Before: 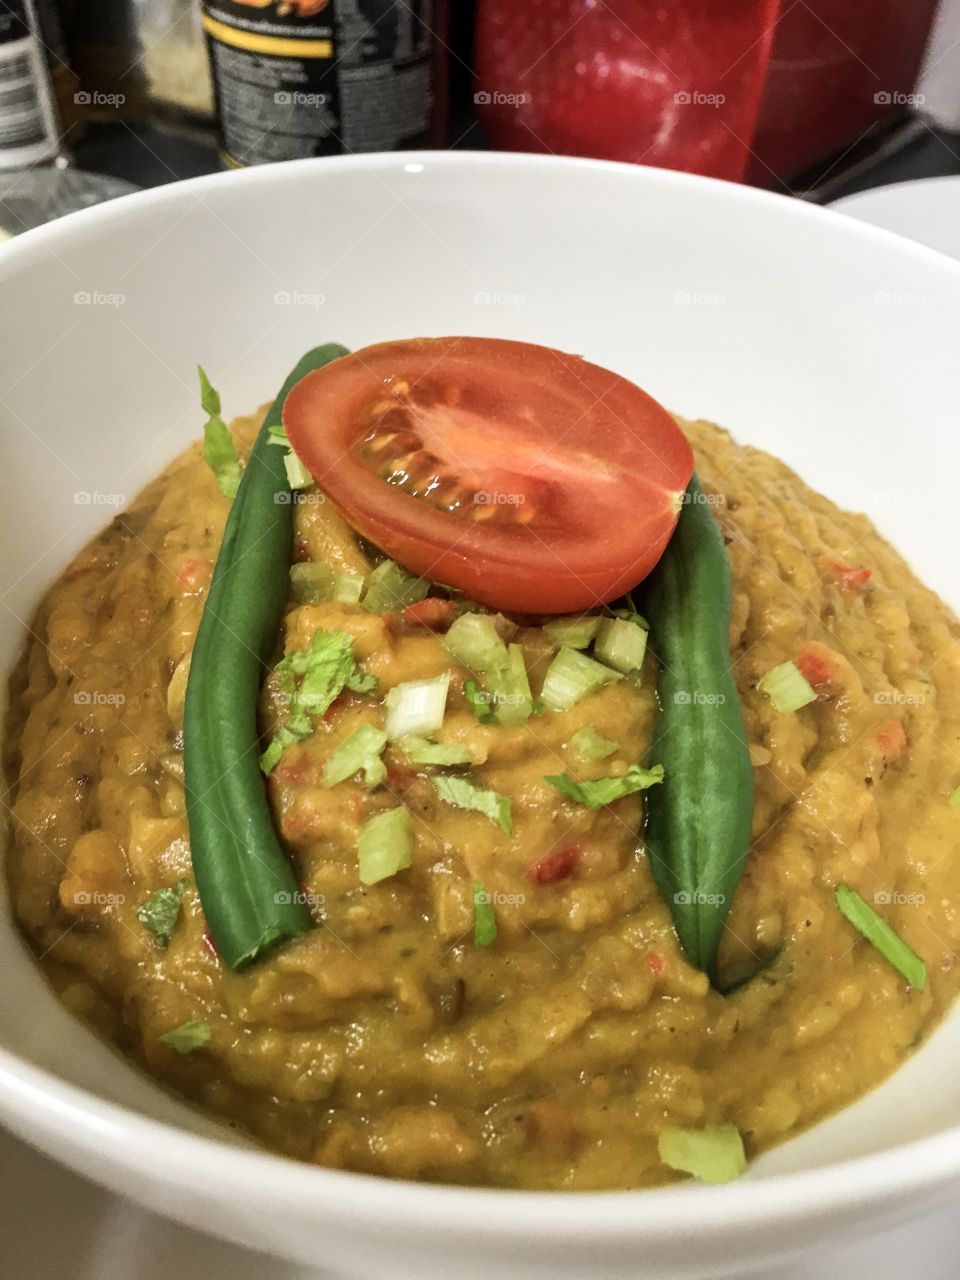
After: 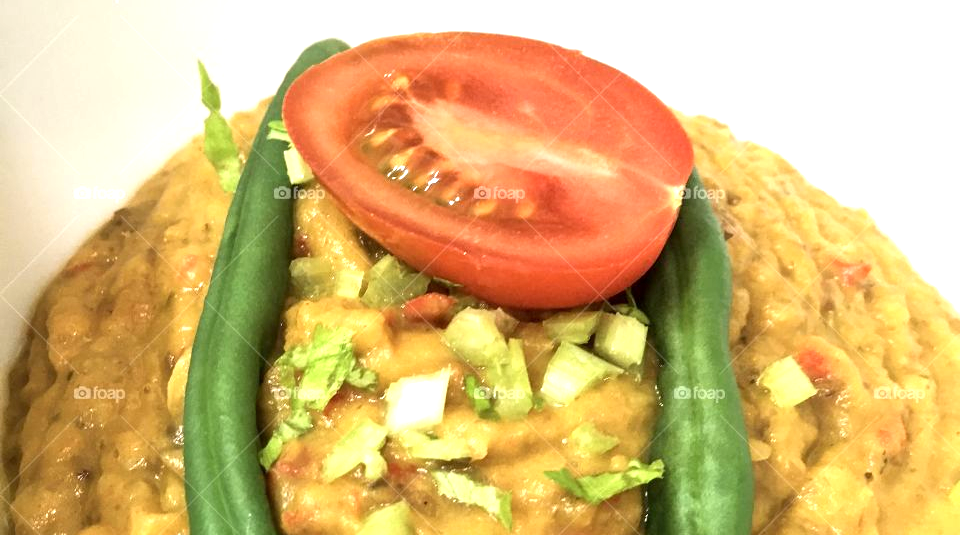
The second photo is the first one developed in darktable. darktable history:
exposure: black level correction 0.001, exposure 0.955 EV, compensate exposure bias true, compensate highlight preservation false
crop and rotate: top 23.84%, bottom 34.294%
